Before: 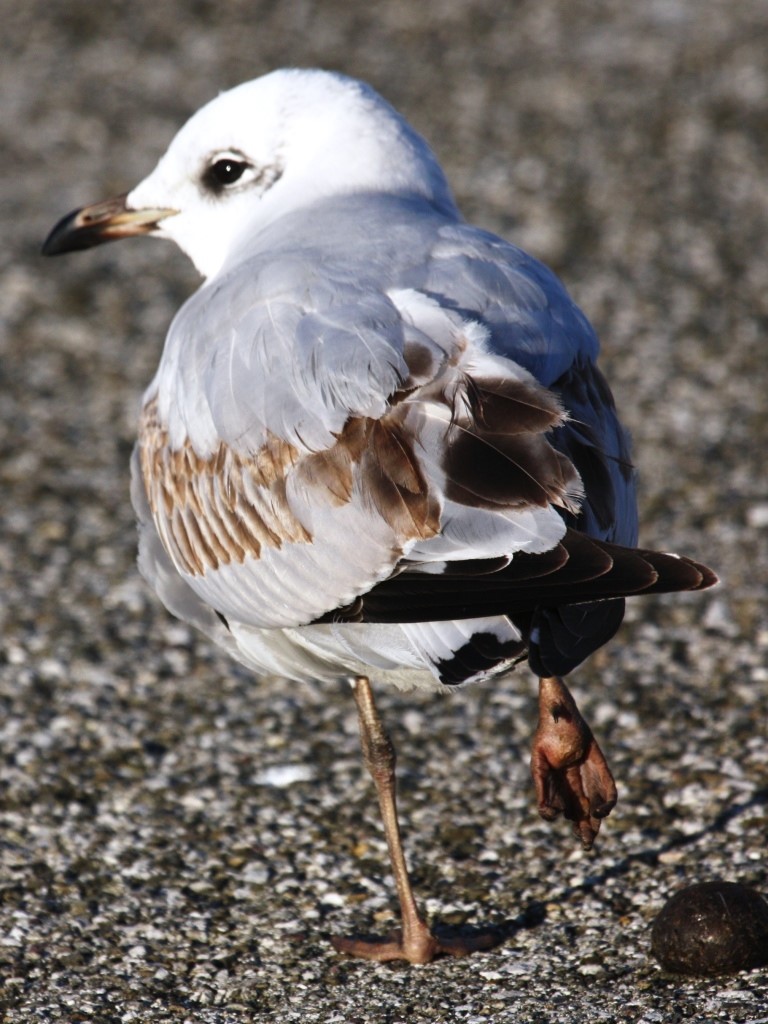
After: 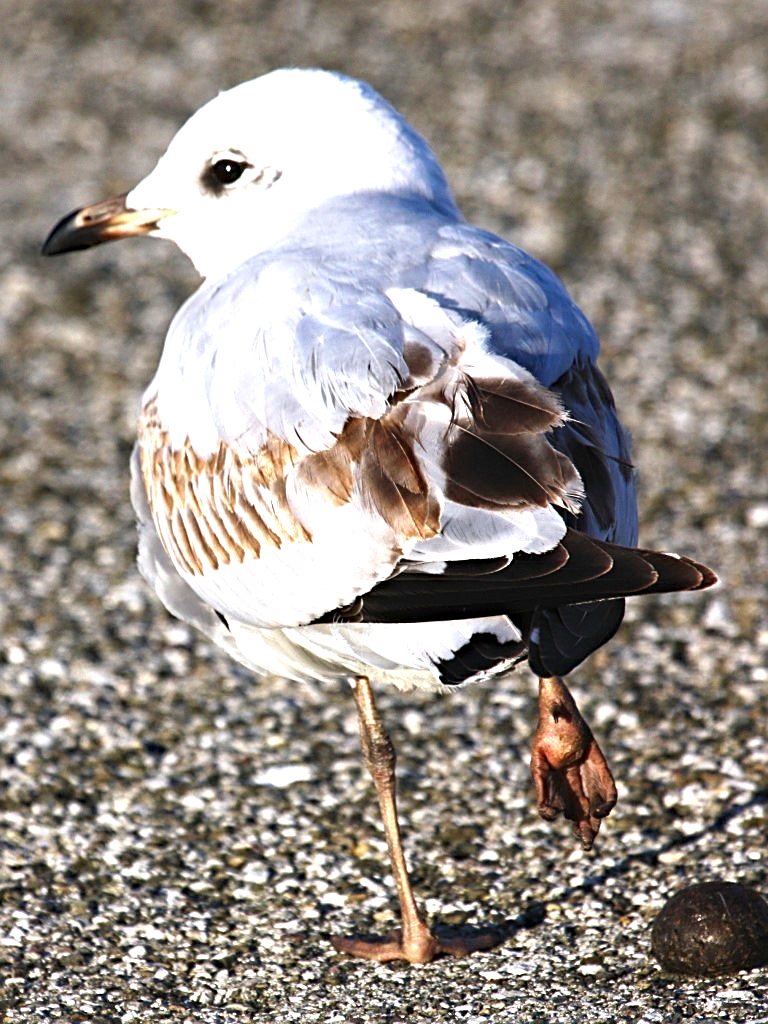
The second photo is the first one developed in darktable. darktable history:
haze removal: adaptive false
sharpen: on, module defaults
exposure: black level correction 0, exposure 1.101 EV, compensate exposure bias true, compensate highlight preservation false
